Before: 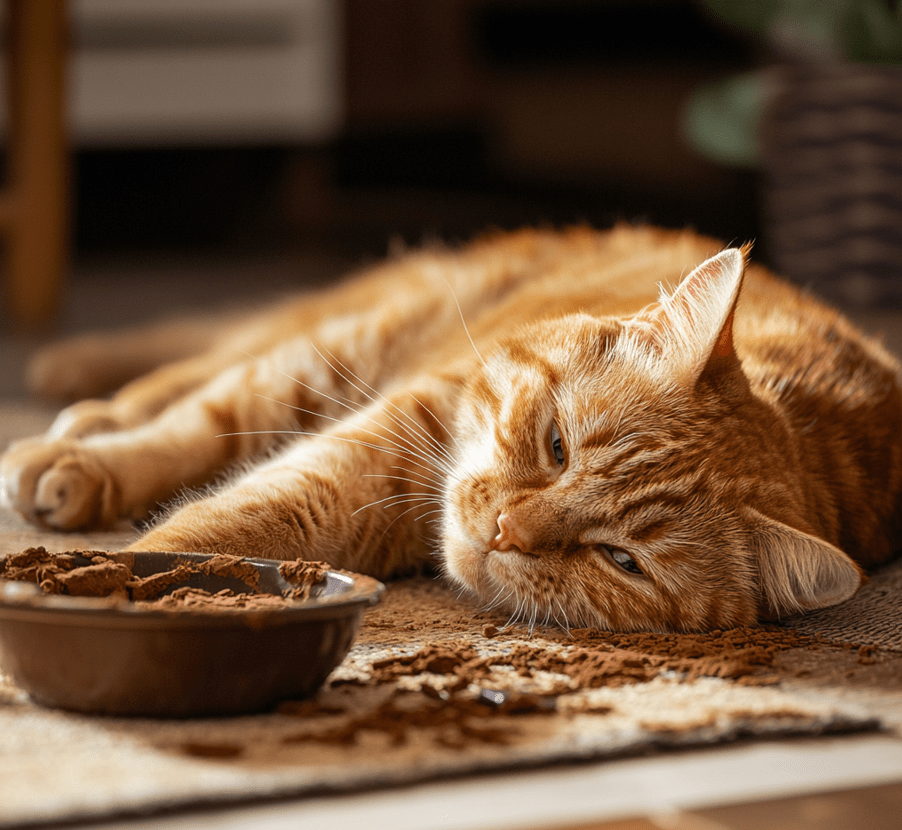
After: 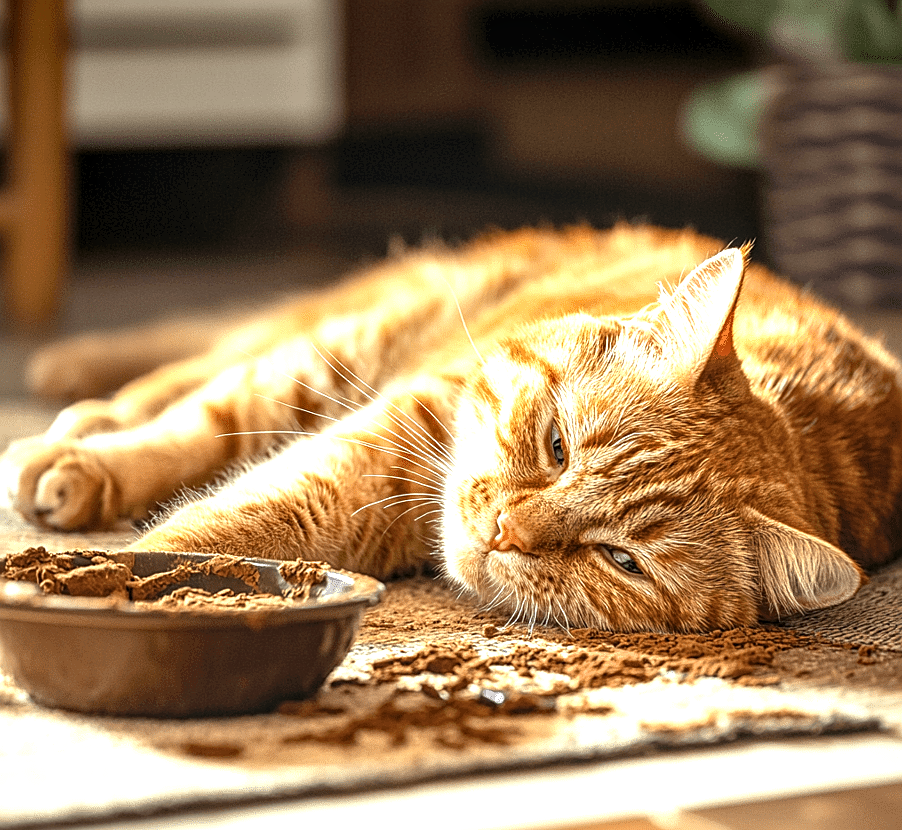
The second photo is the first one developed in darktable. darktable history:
sharpen: on, module defaults
local contrast: on, module defaults
exposure: exposure 1.223 EV, compensate highlight preservation false
color correction: highlights a* -6.69, highlights b* 0.49
